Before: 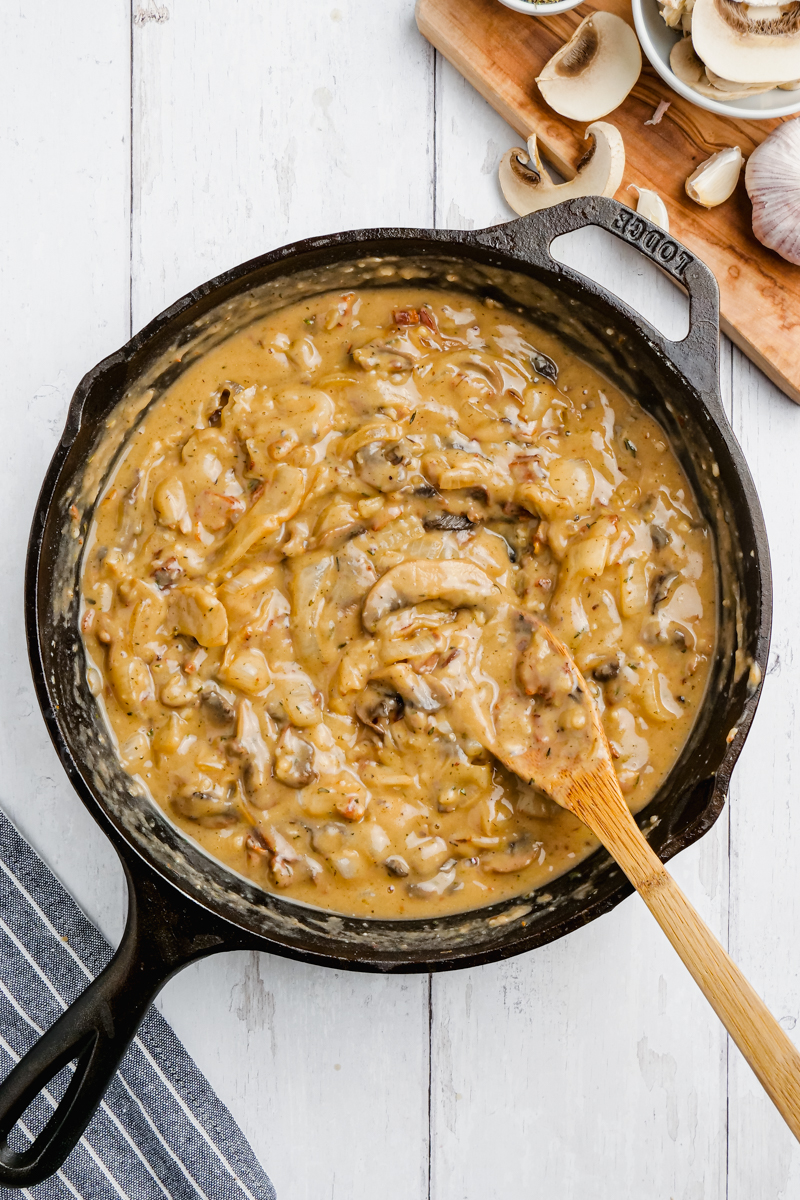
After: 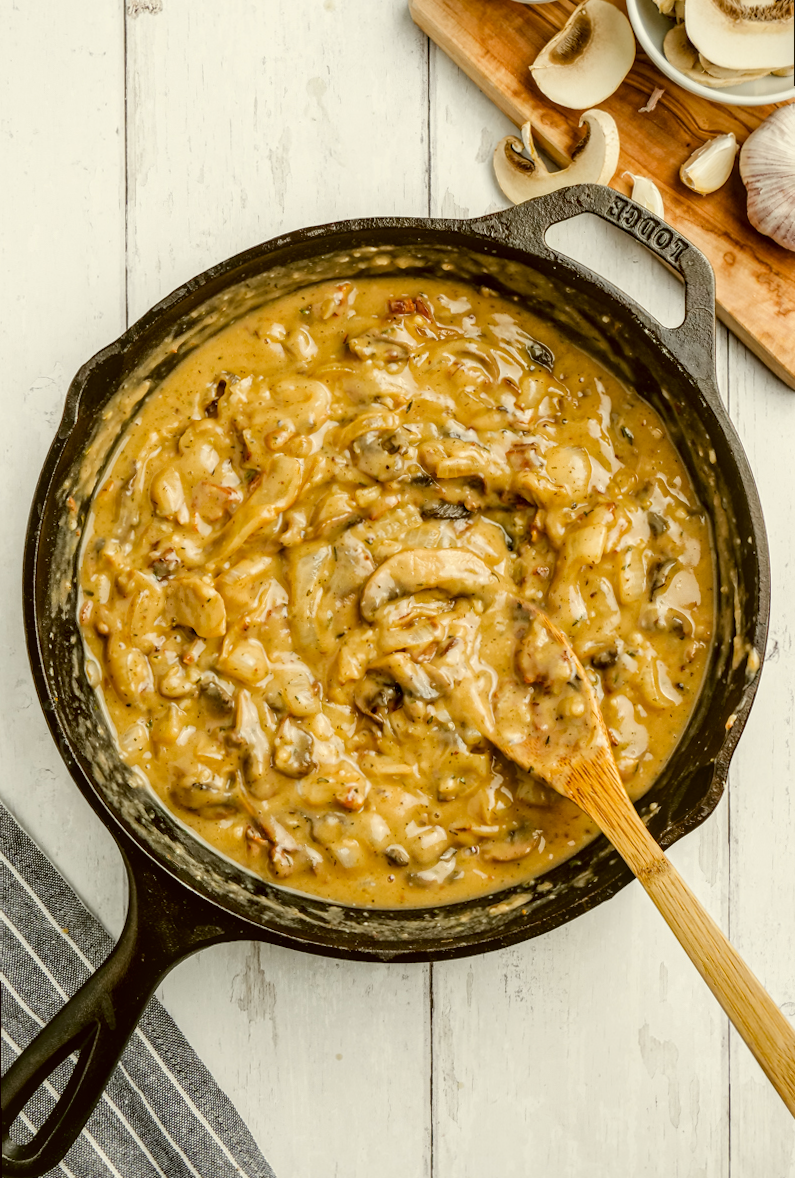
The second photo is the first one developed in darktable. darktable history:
rotate and perspective: rotation -0.45°, automatic cropping original format, crop left 0.008, crop right 0.992, crop top 0.012, crop bottom 0.988
white balance: emerald 1
local contrast: on, module defaults
color correction: highlights a* -1.43, highlights b* 10.12, shadows a* 0.395, shadows b* 19.35
